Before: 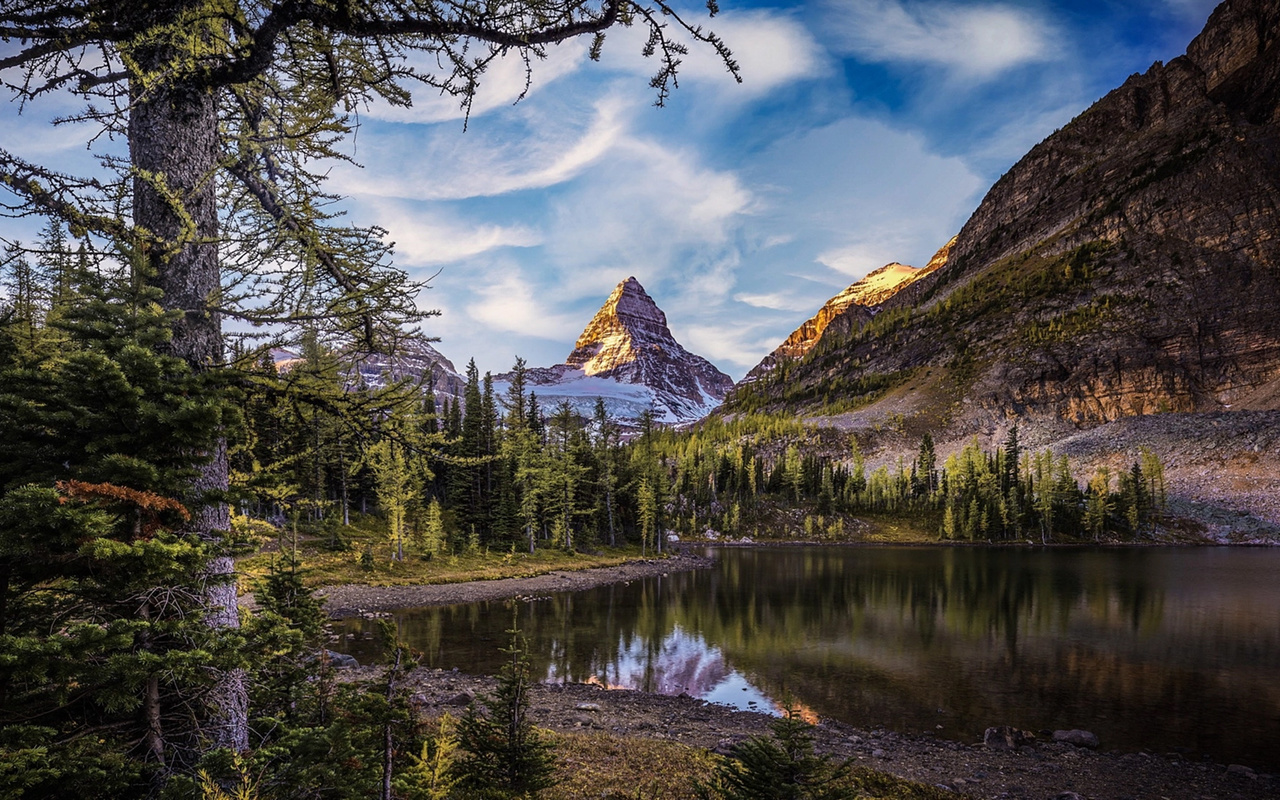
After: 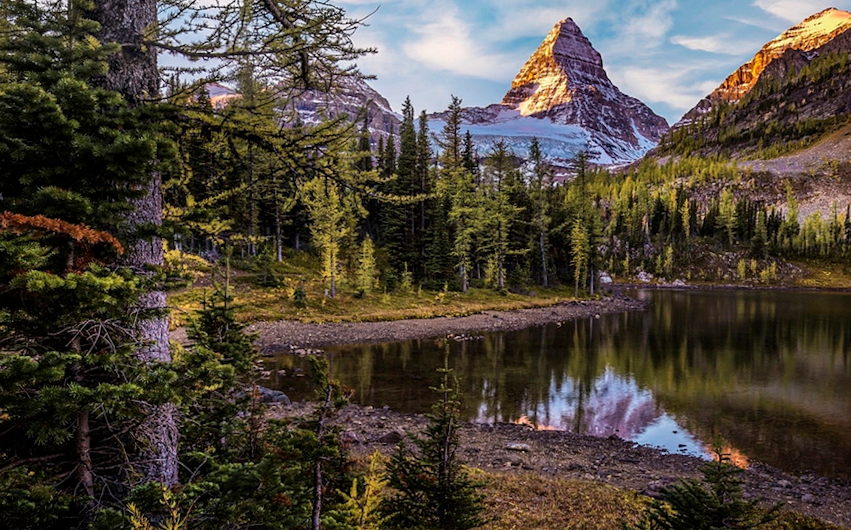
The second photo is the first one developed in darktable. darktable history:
crop and rotate: angle -0.93°, left 3.93%, top 32.027%, right 27.814%
